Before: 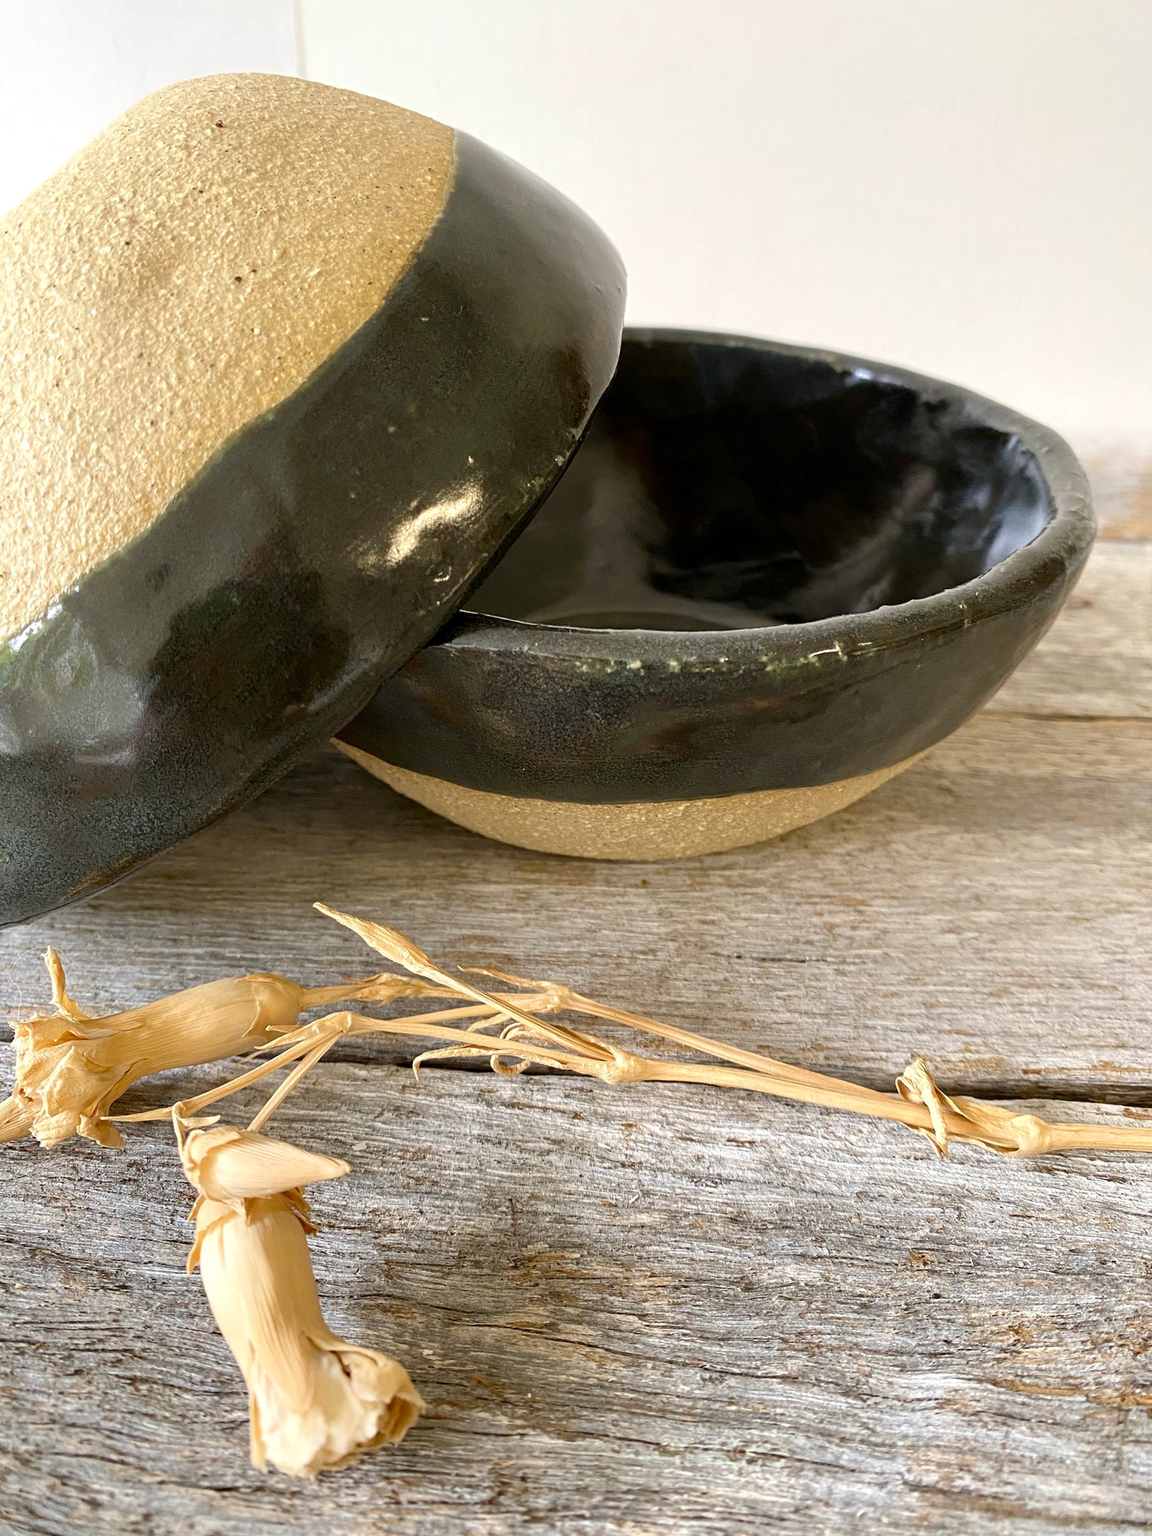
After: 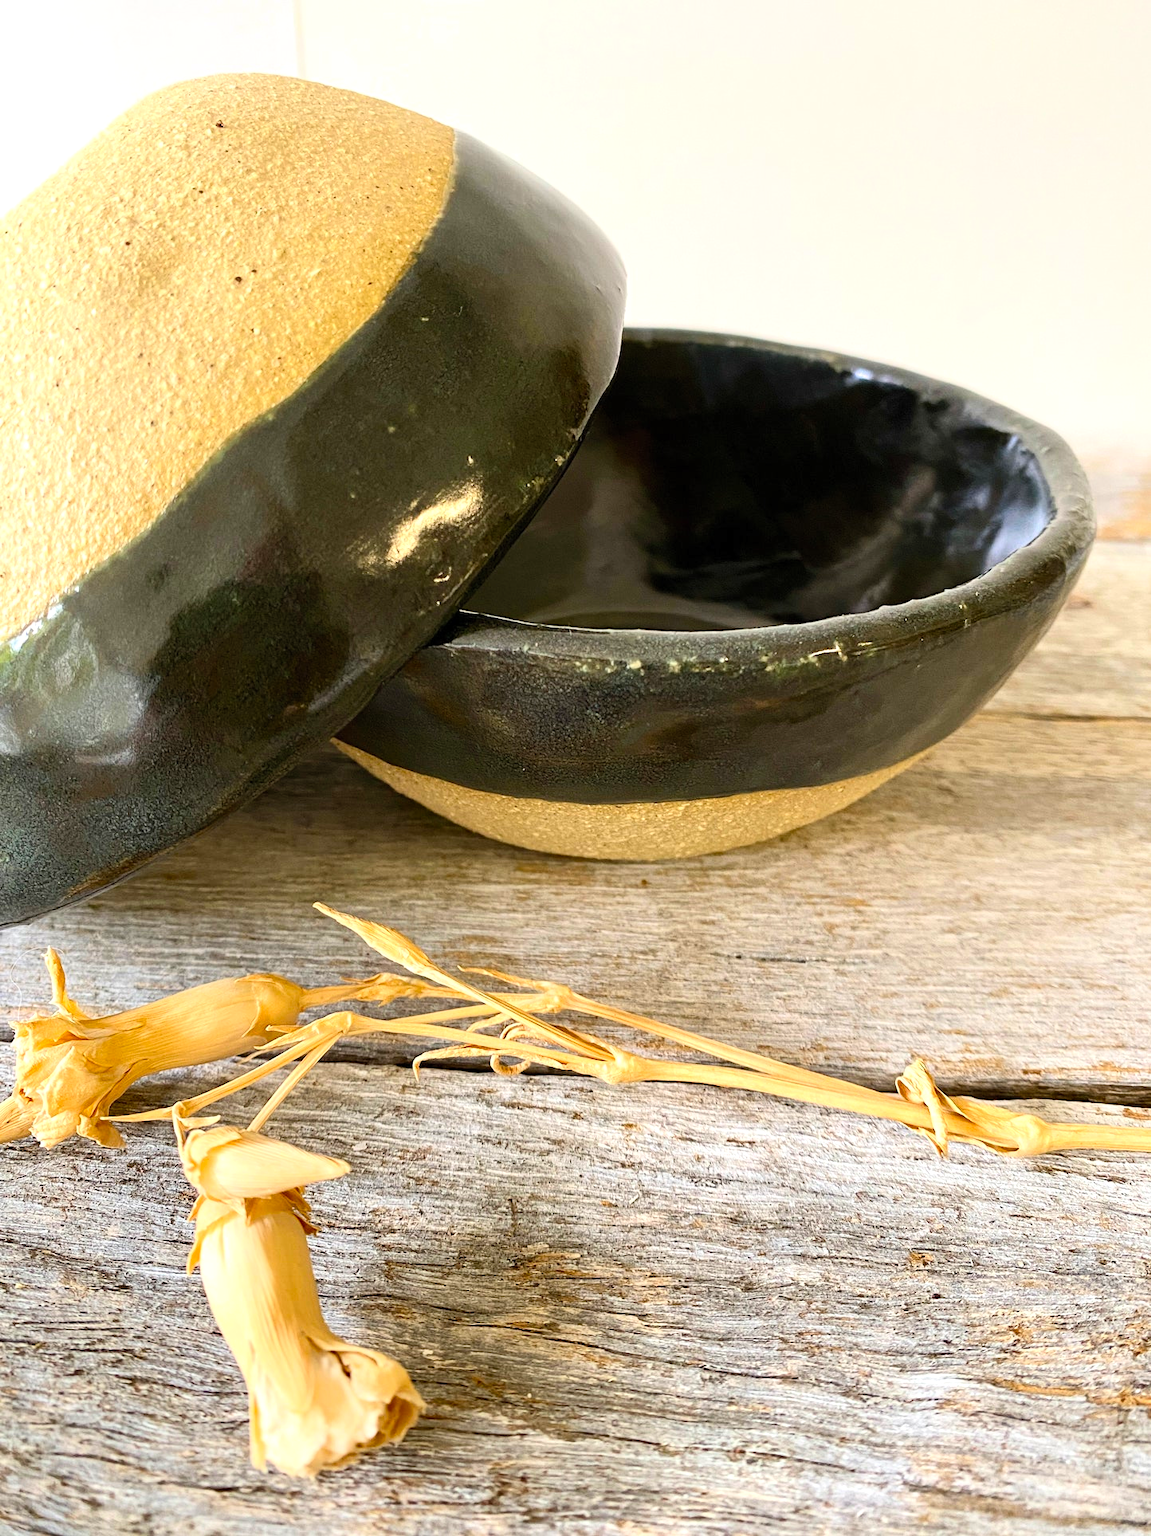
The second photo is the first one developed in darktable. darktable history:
contrast brightness saturation: contrast 0.2, brightness 0.15, saturation 0.14
color balance: contrast 6.48%, output saturation 113.3%
